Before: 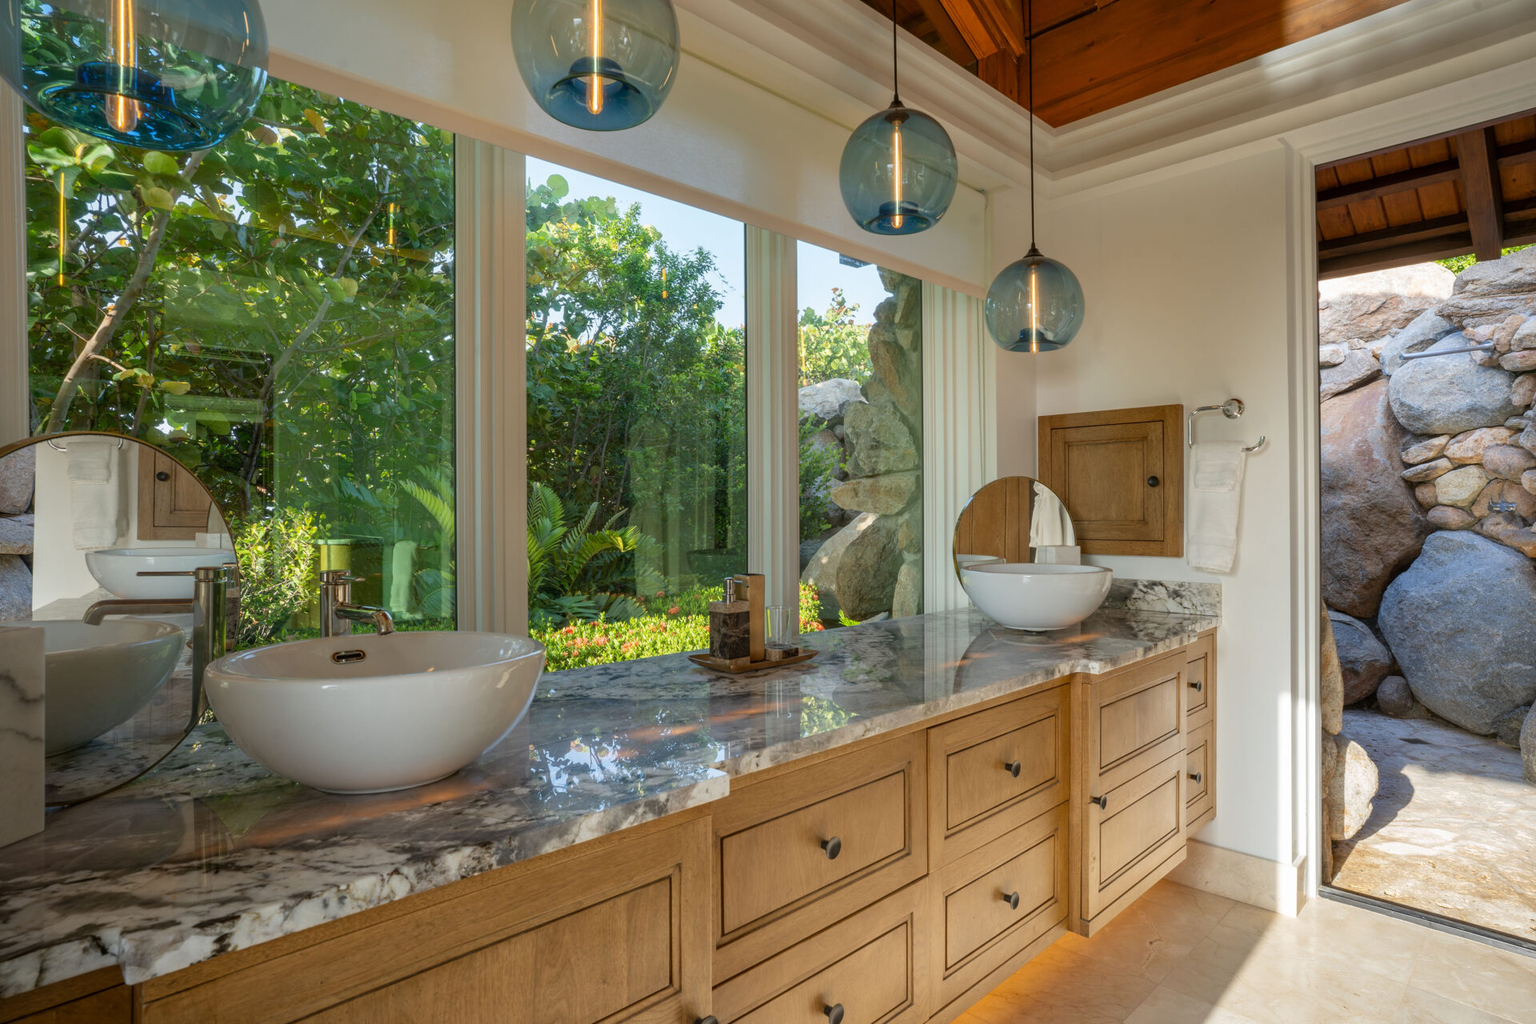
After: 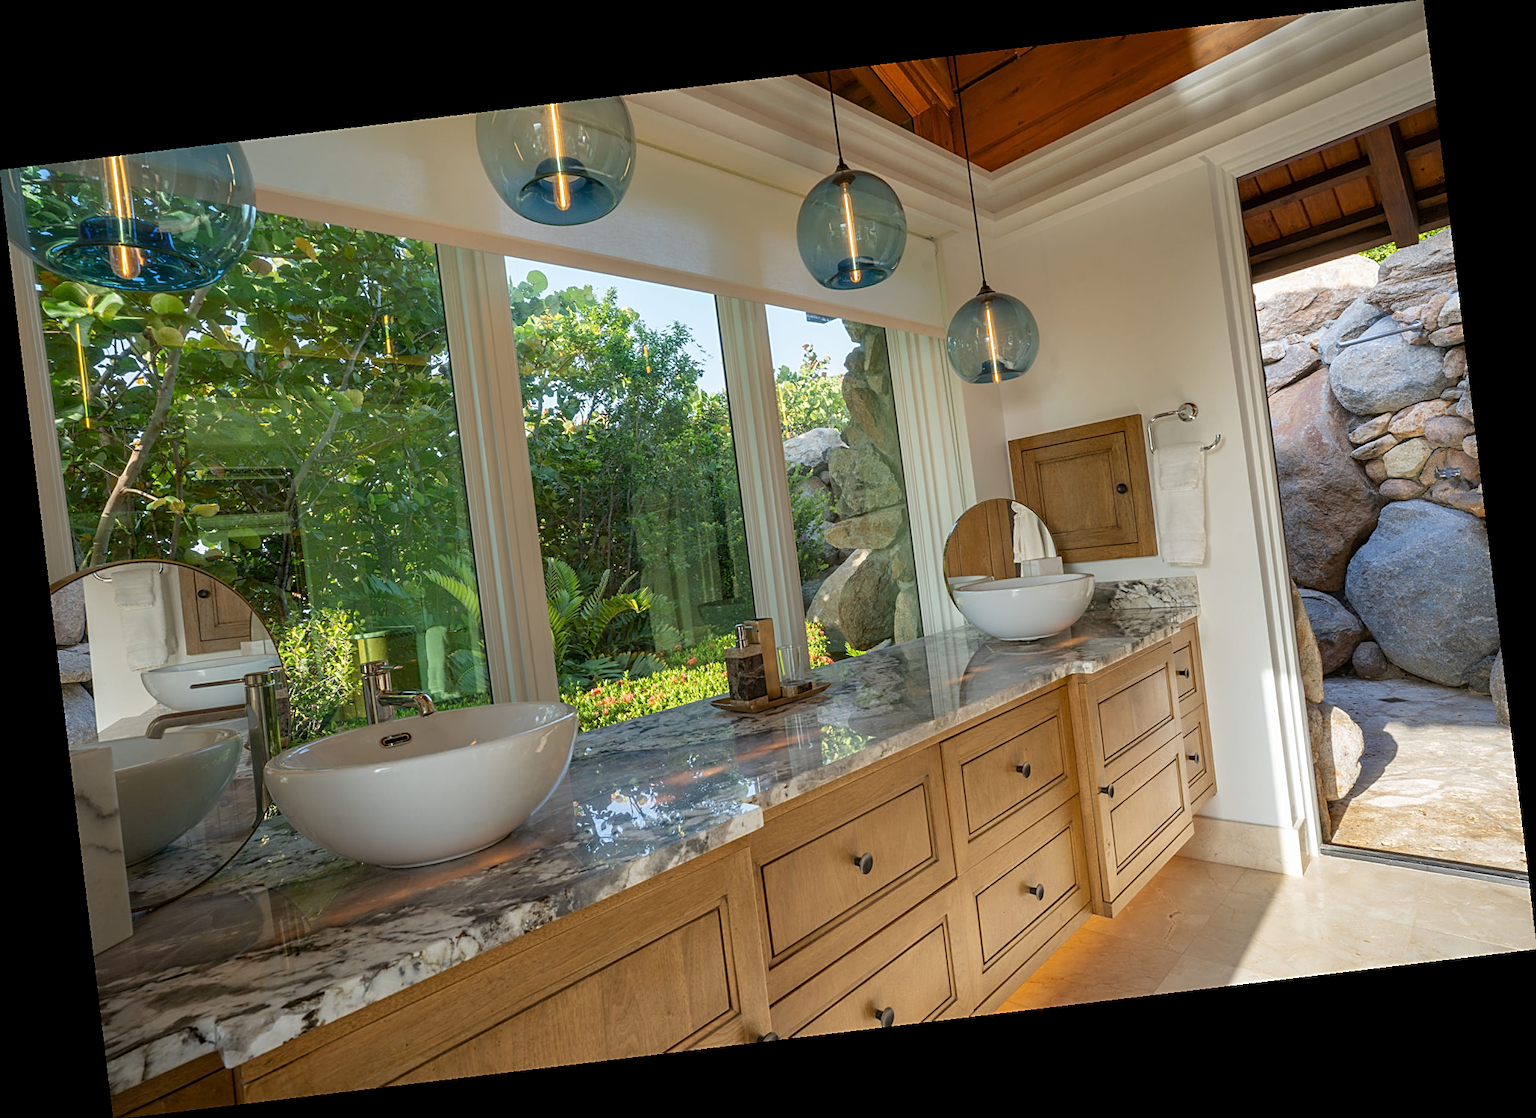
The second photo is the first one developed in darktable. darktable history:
white balance: emerald 1
sharpen: amount 0.575
rotate and perspective: rotation -6.83°, automatic cropping off
